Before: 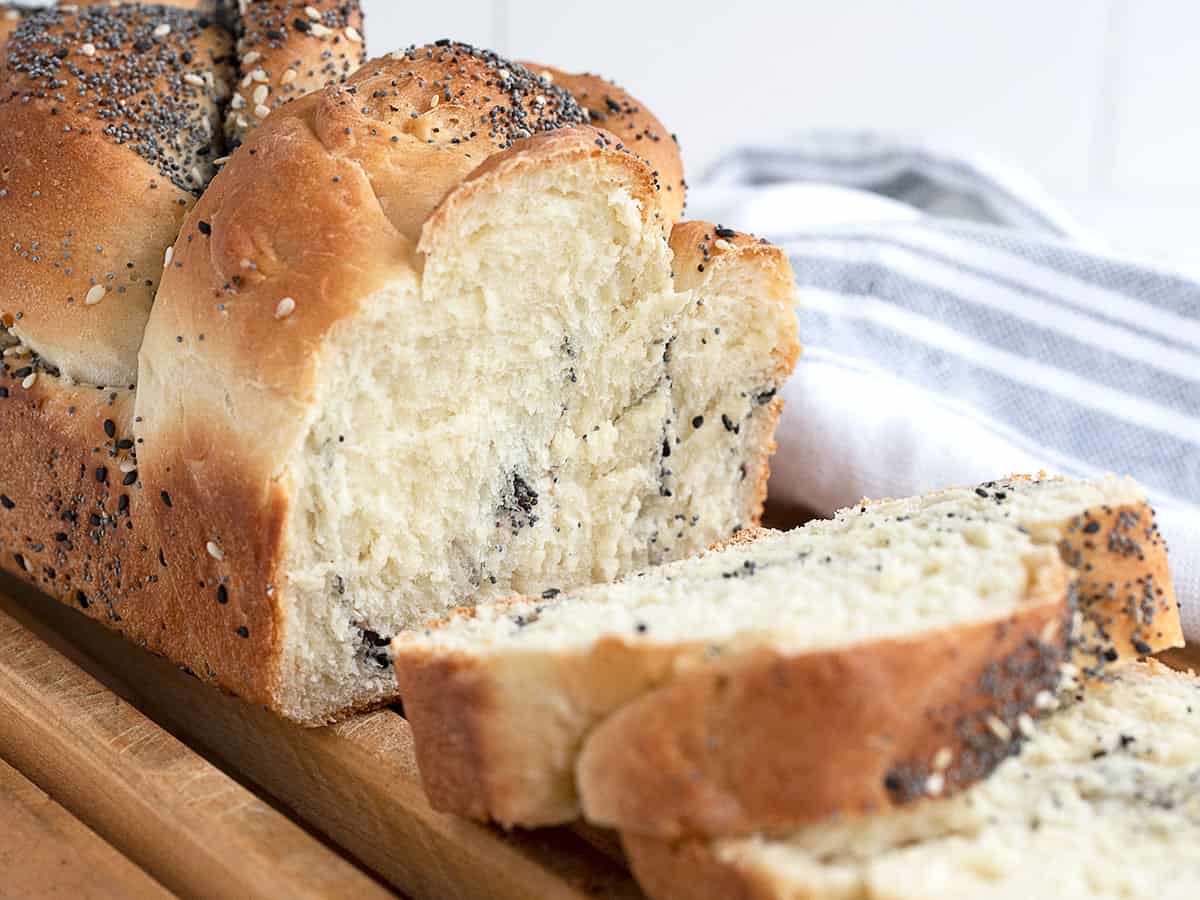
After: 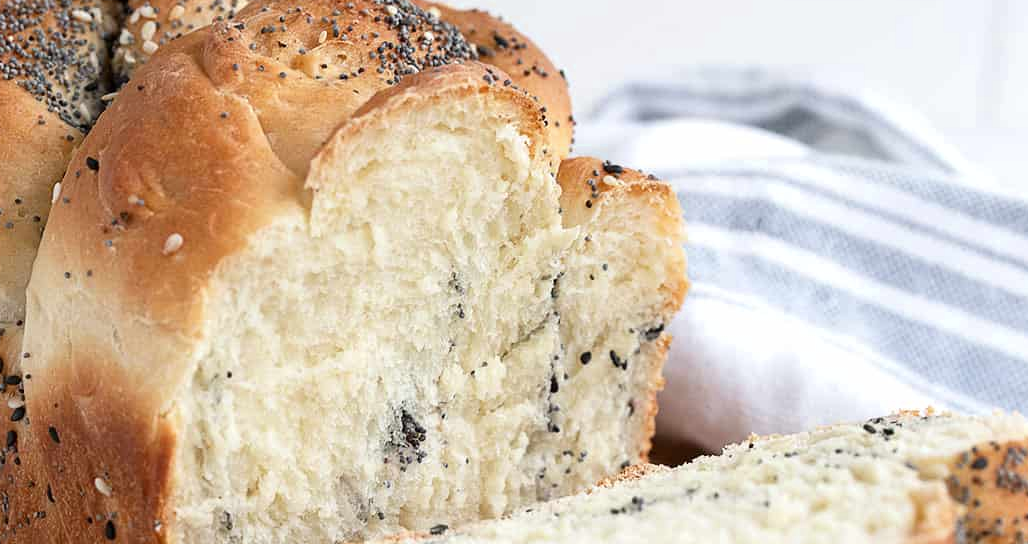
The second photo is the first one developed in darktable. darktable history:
crop and rotate: left 9.345%, top 7.22%, right 4.982%, bottom 32.331%
color zones: curves: ch0 [(0.25, 0.5) (0.463, 0.627) (0.484, 0.637) (0.75, 0.5)]
